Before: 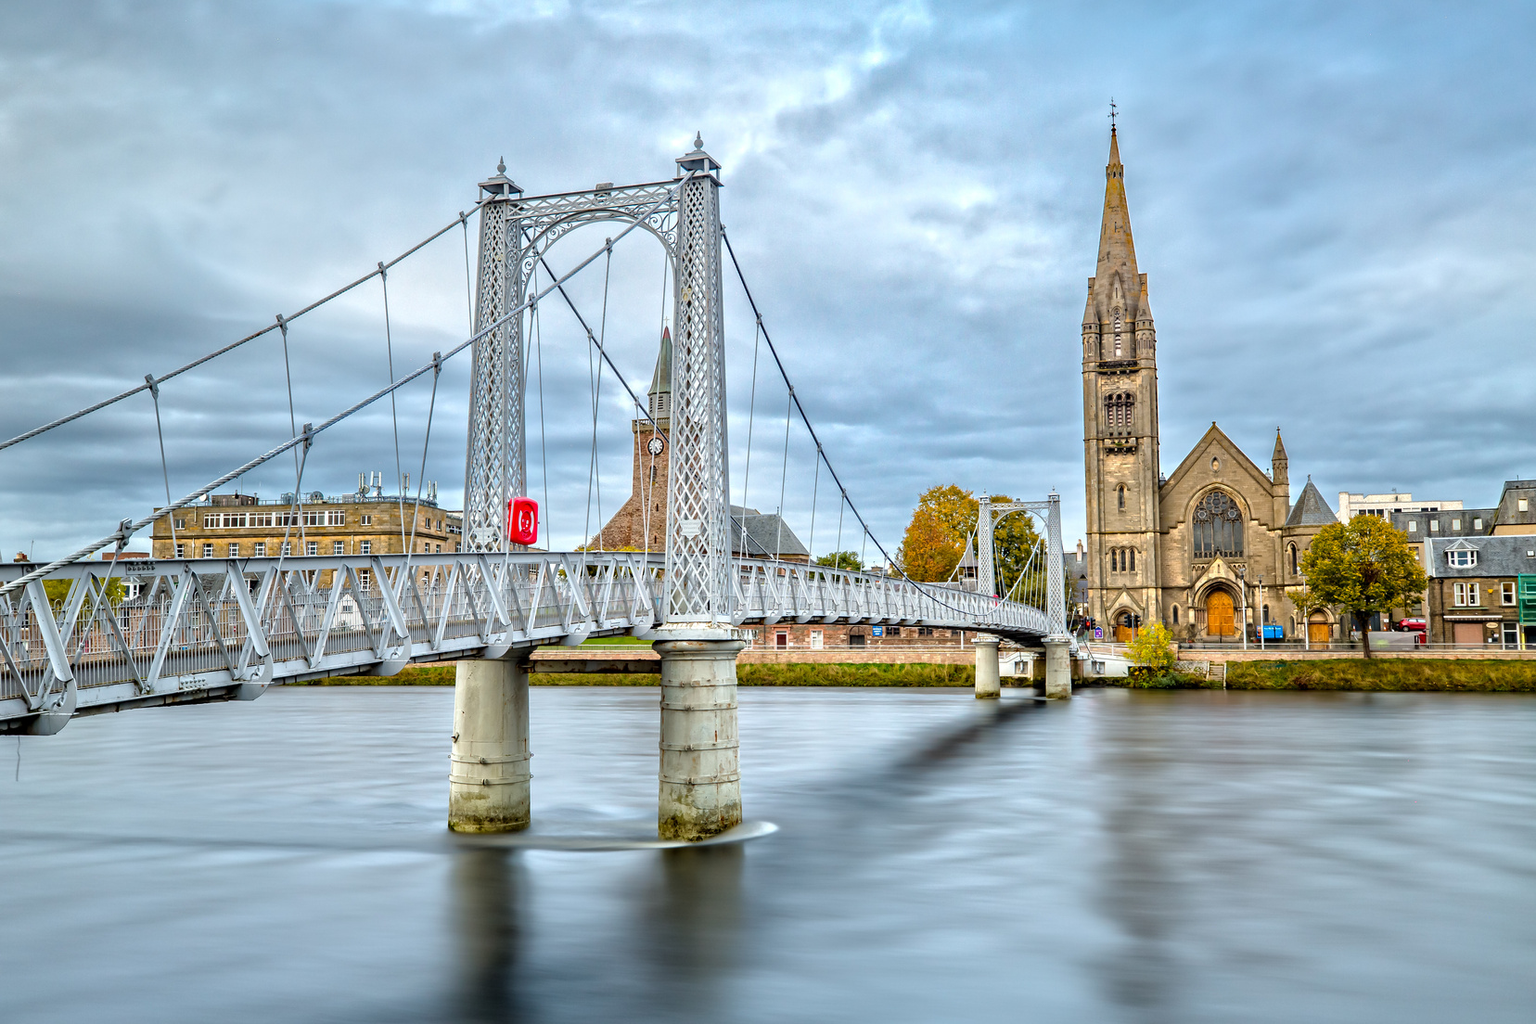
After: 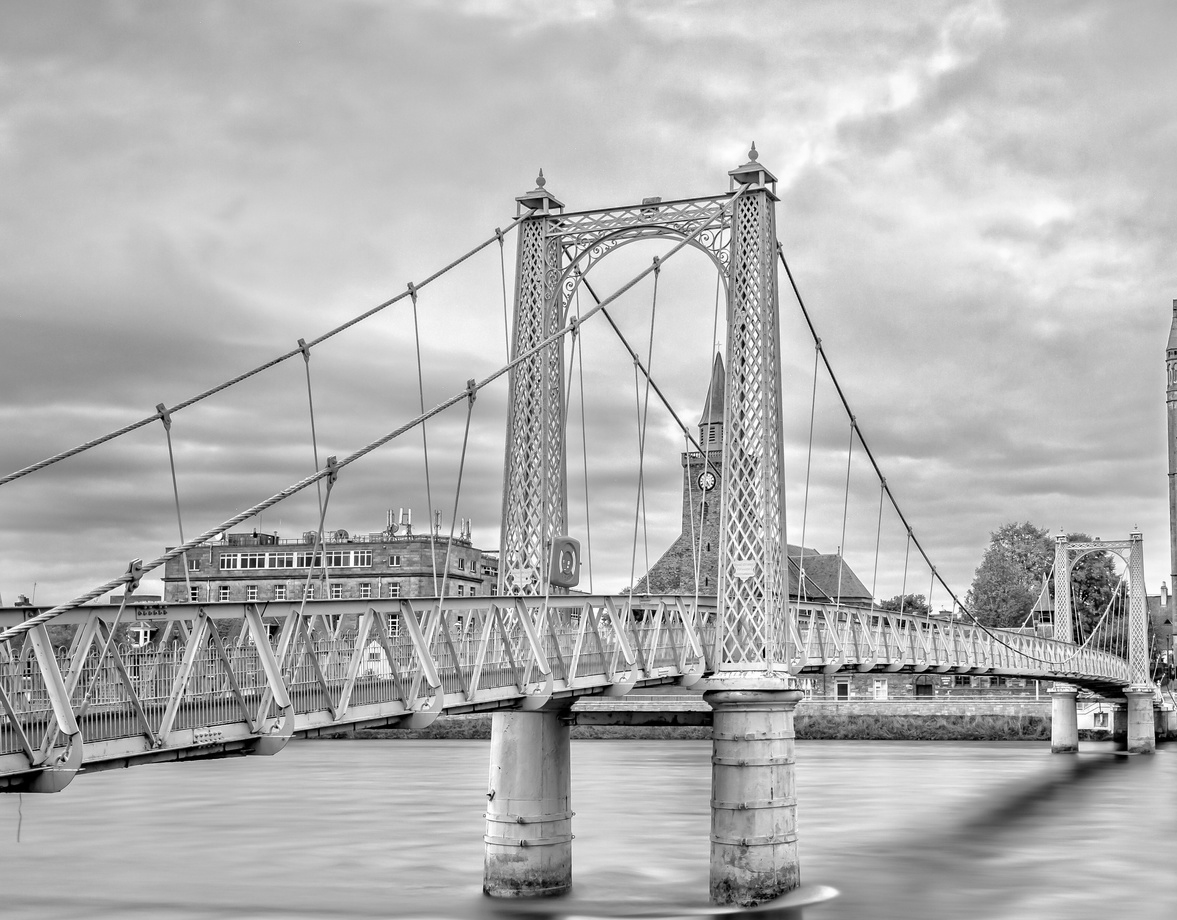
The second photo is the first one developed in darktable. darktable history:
color correction: highlights a* -14.62, highlights b* -16.22, shadows a* 10.12, shadows b* 29.4
monochrome: a -3.63, b -0.465
crop: right 28.885%, bottom 16.626%
